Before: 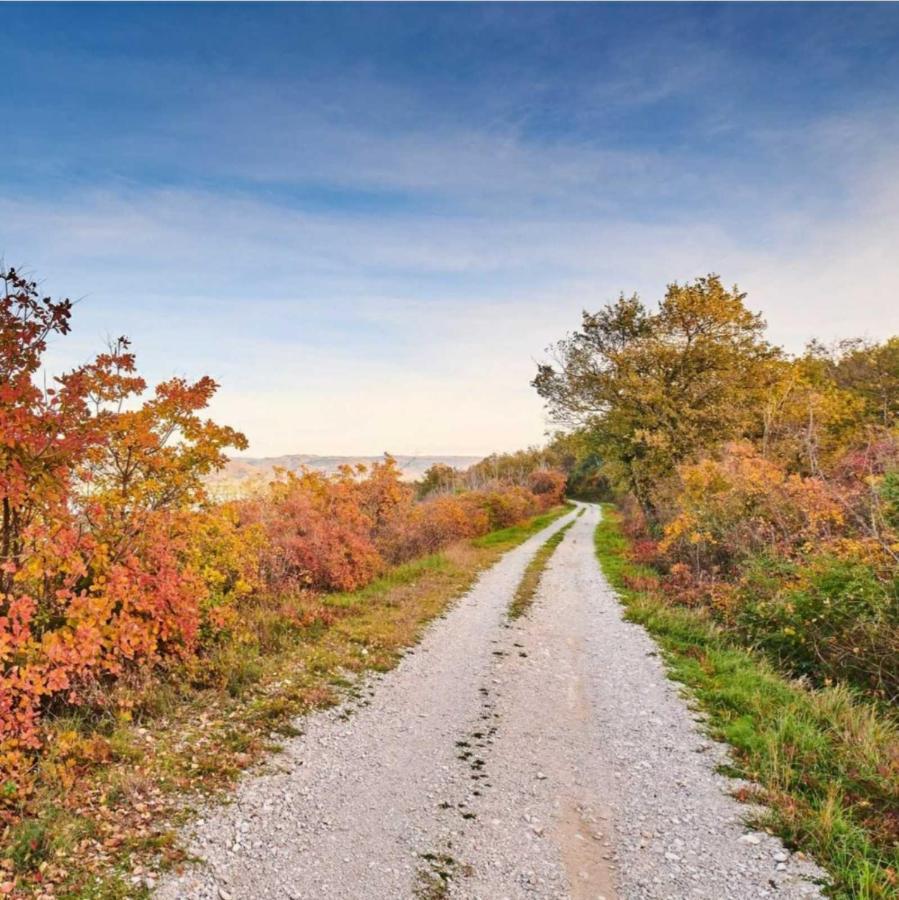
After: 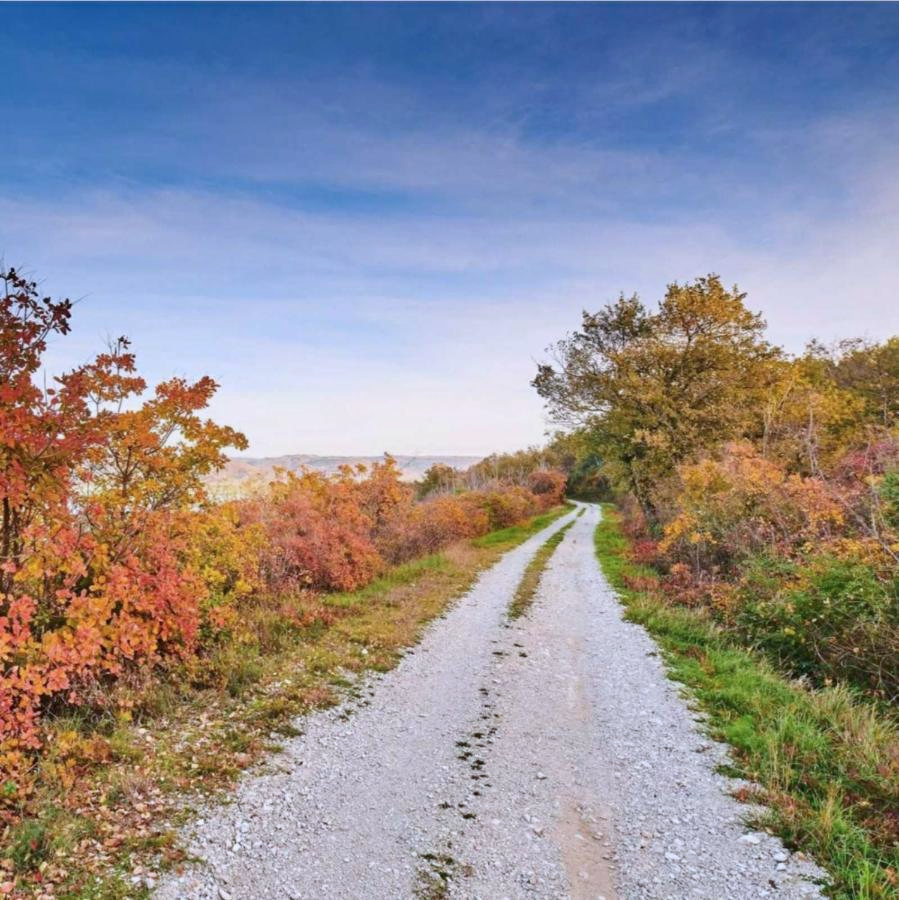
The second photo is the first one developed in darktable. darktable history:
color calibration: x 0.372, y 0.386, temperature 4283.97 K
graduated density: density 0.38 EV, hardness 21%, rotation -6.11°, saturation 32%
